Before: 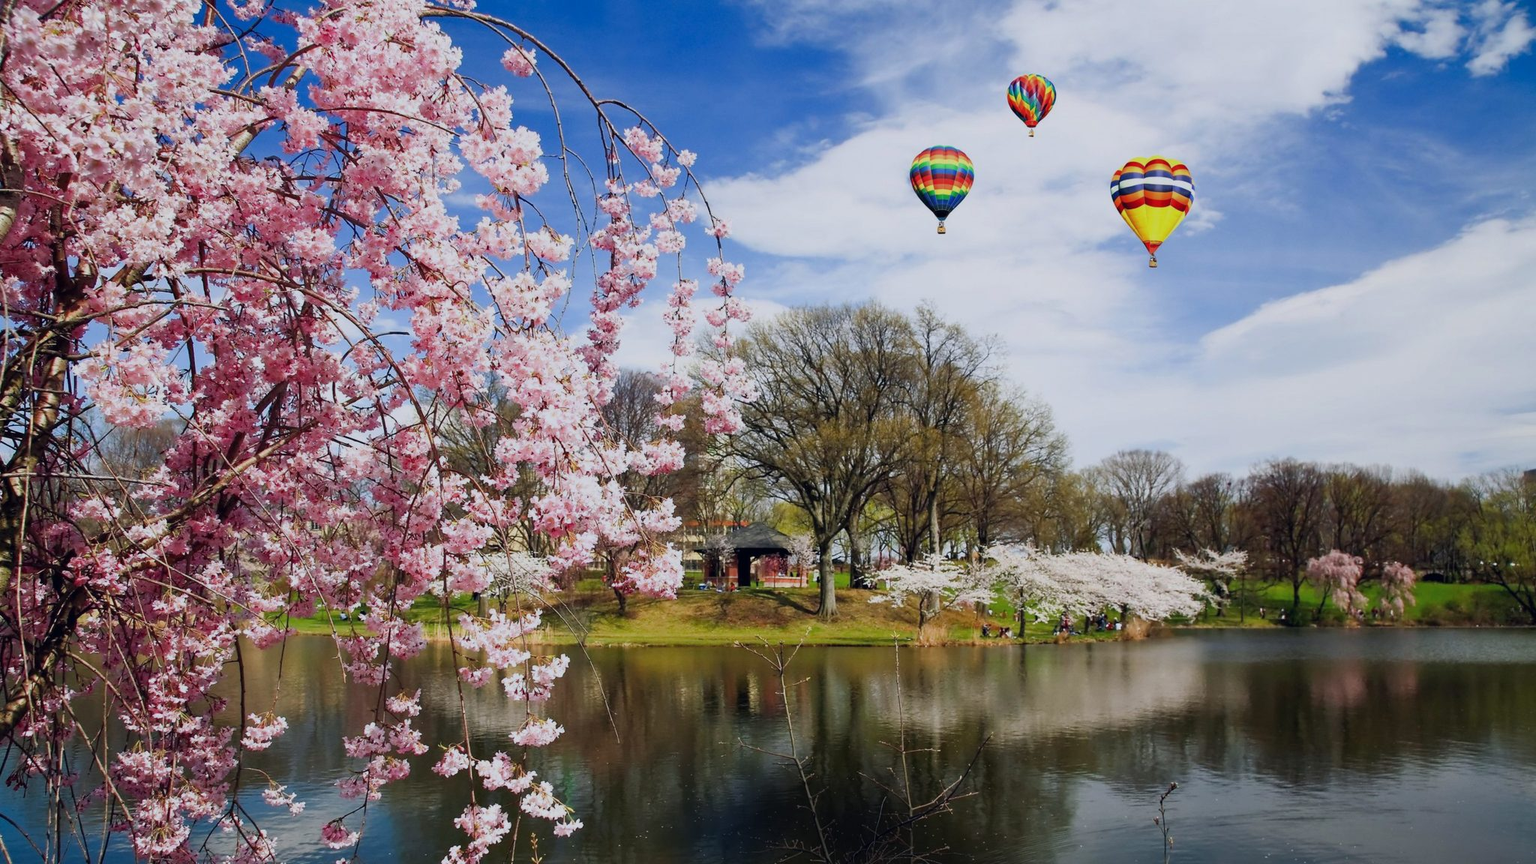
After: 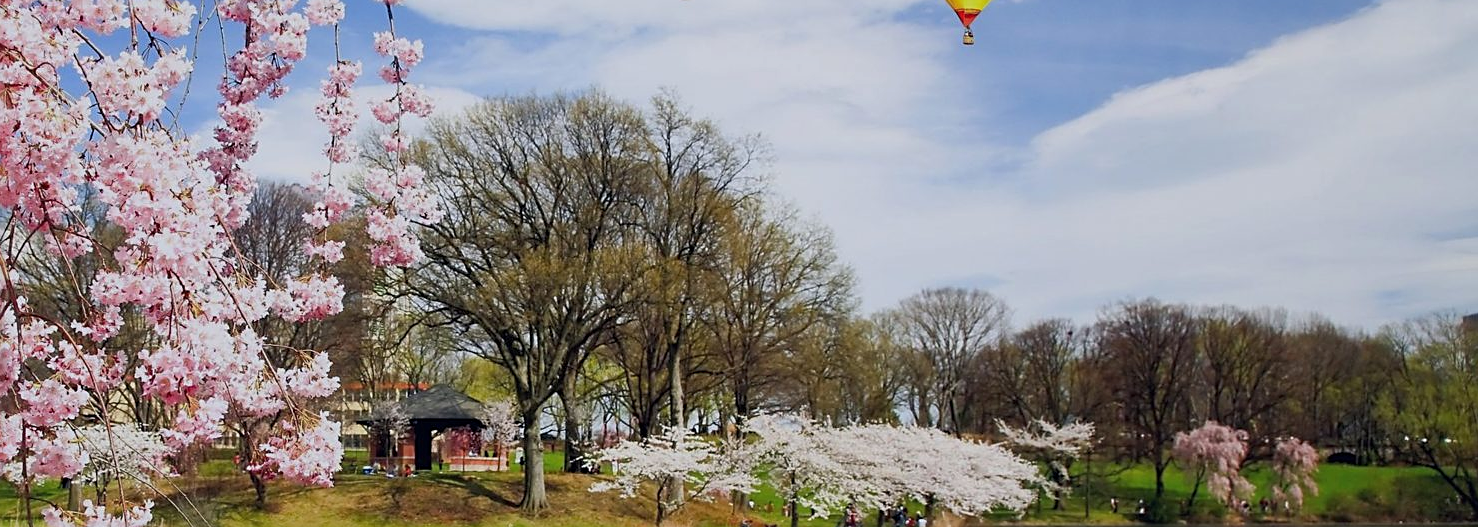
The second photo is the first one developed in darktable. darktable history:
crop and rotate: left 27.83%, top 27.093%, bottom 27.121%
sharpen: on, module defaults
shadows and highlights: shadows 25.37, highlights -26.52
